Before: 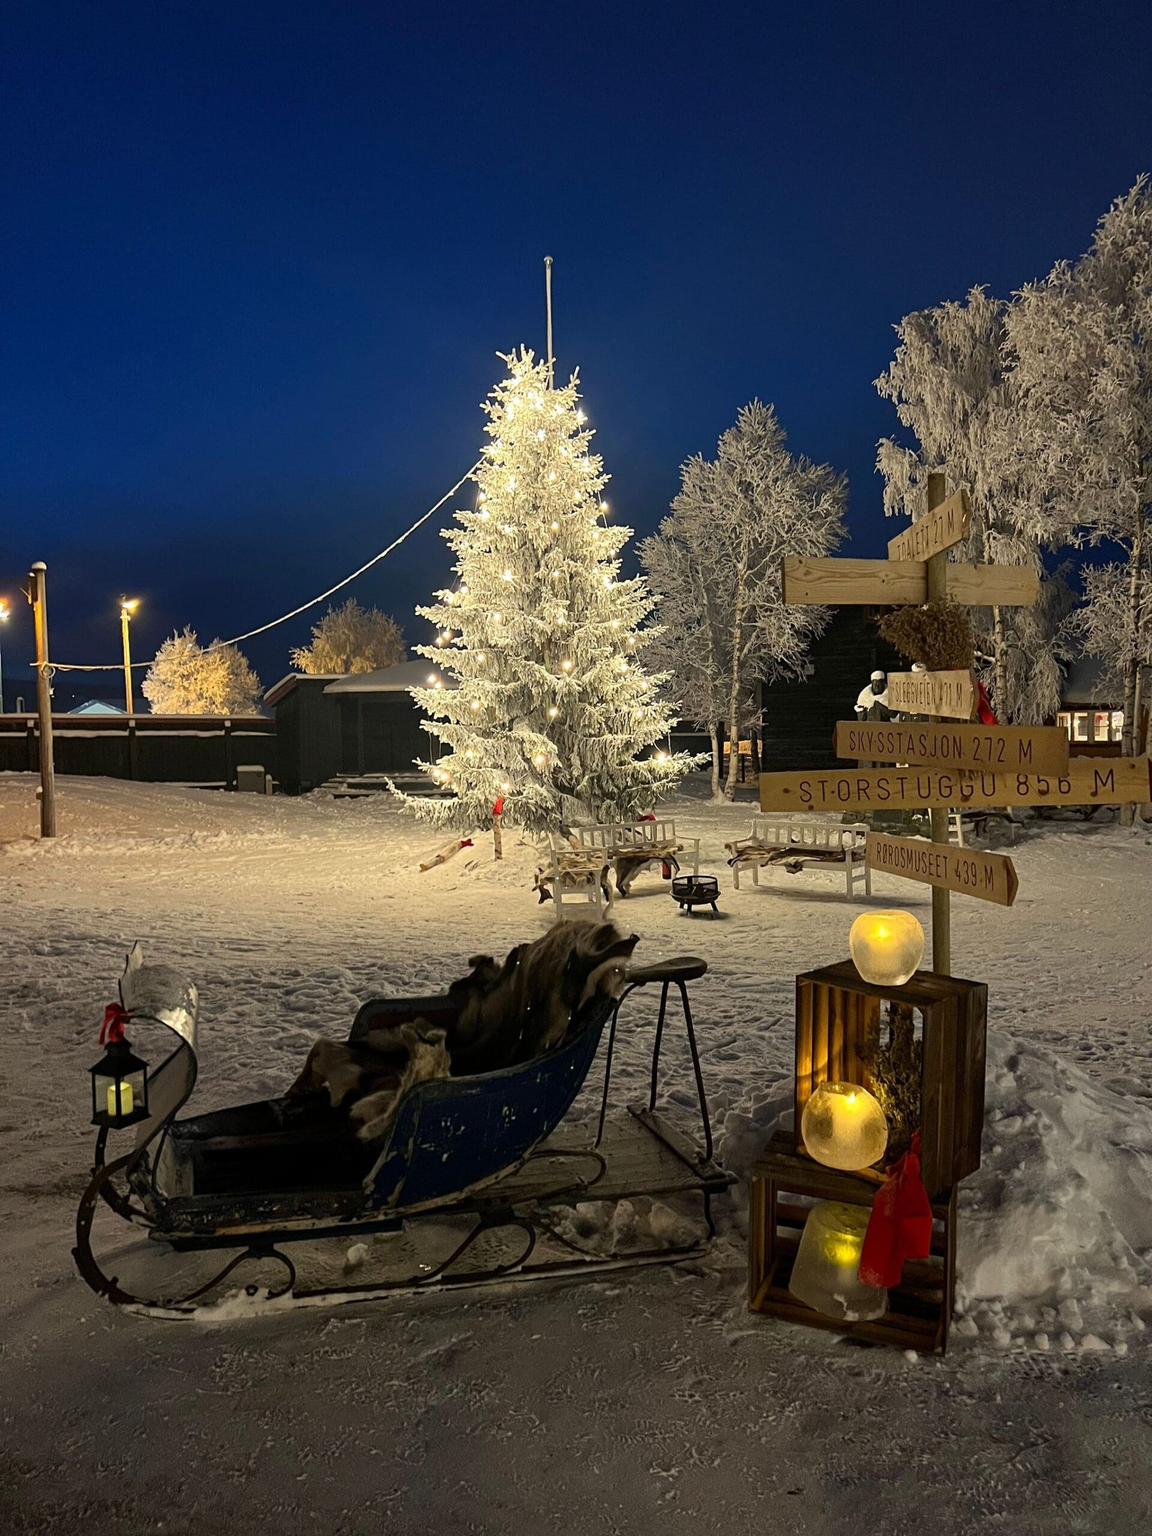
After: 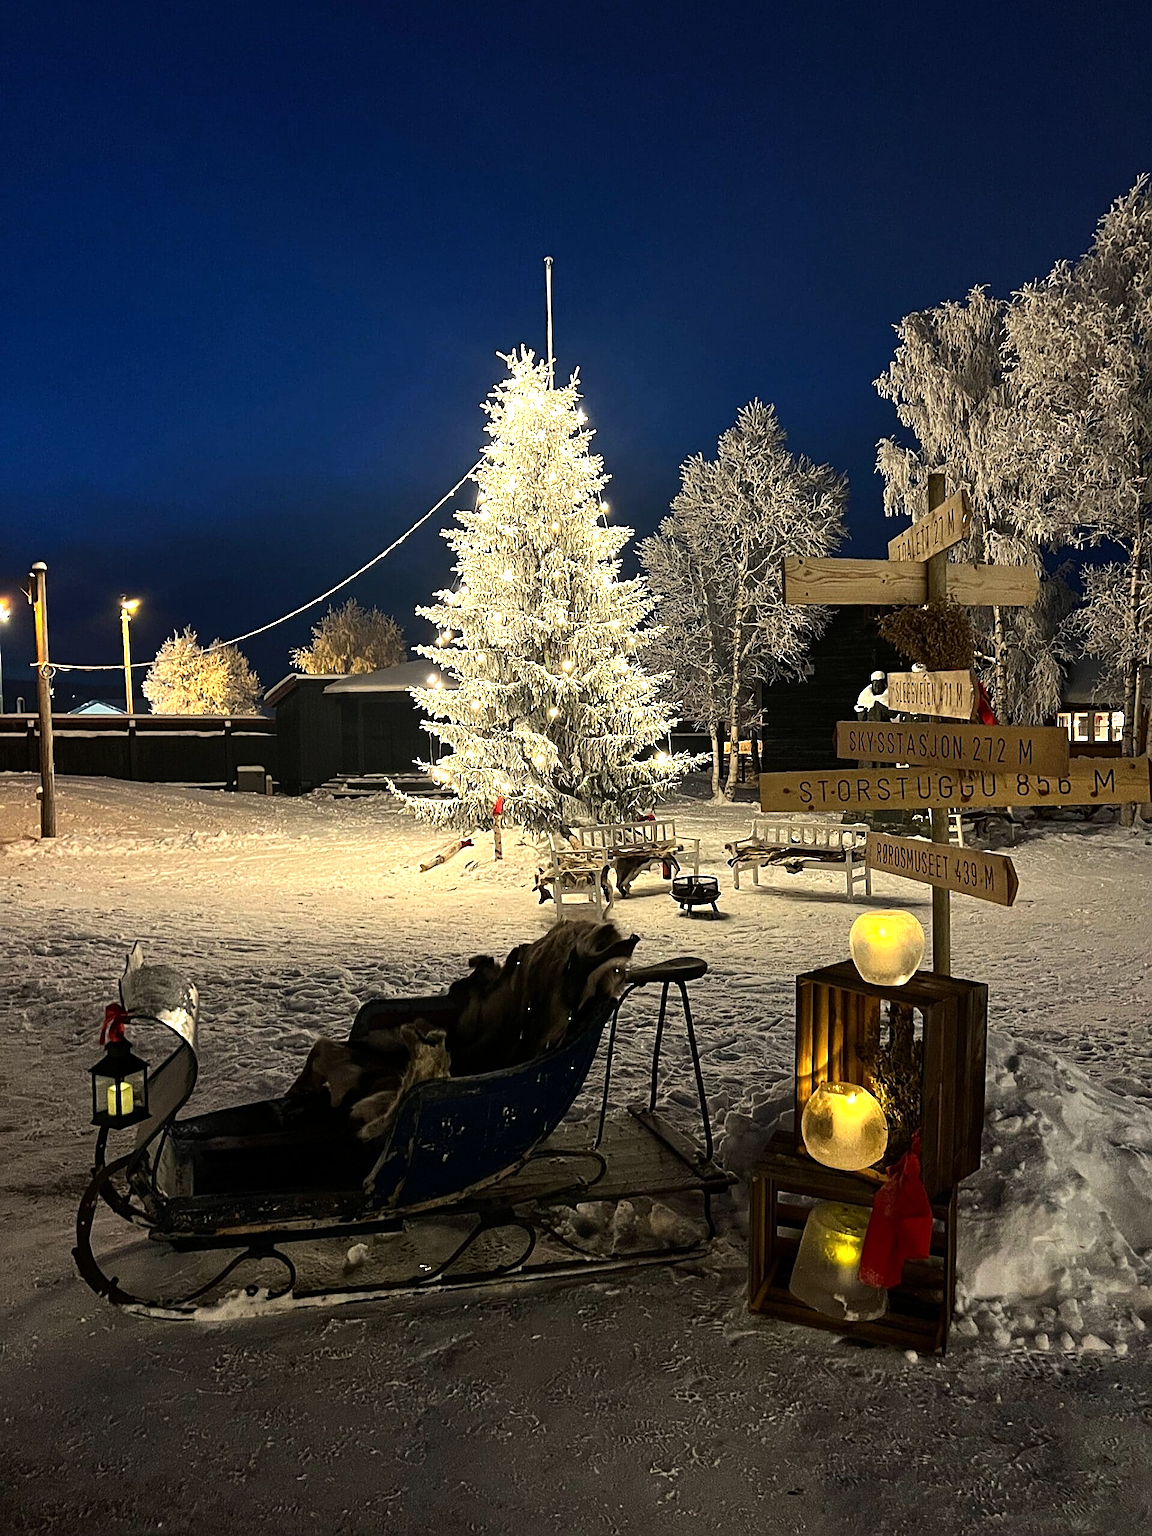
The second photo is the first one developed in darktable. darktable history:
sharpen: on, module defaults
tone equalizer: -8 EV -0.75 EV, -7 EV -0.7 EV, -6 EV -0.6 EV, -5 EV -0.4 EV, -3 EV 0.4 EV, -2 EV 0.6 EV, -1 EV 0.7 EV, +0 EV 0.75 EV, edges refinement/feathering 500, mask exposure compensation -1.57 EV, preserve details no
